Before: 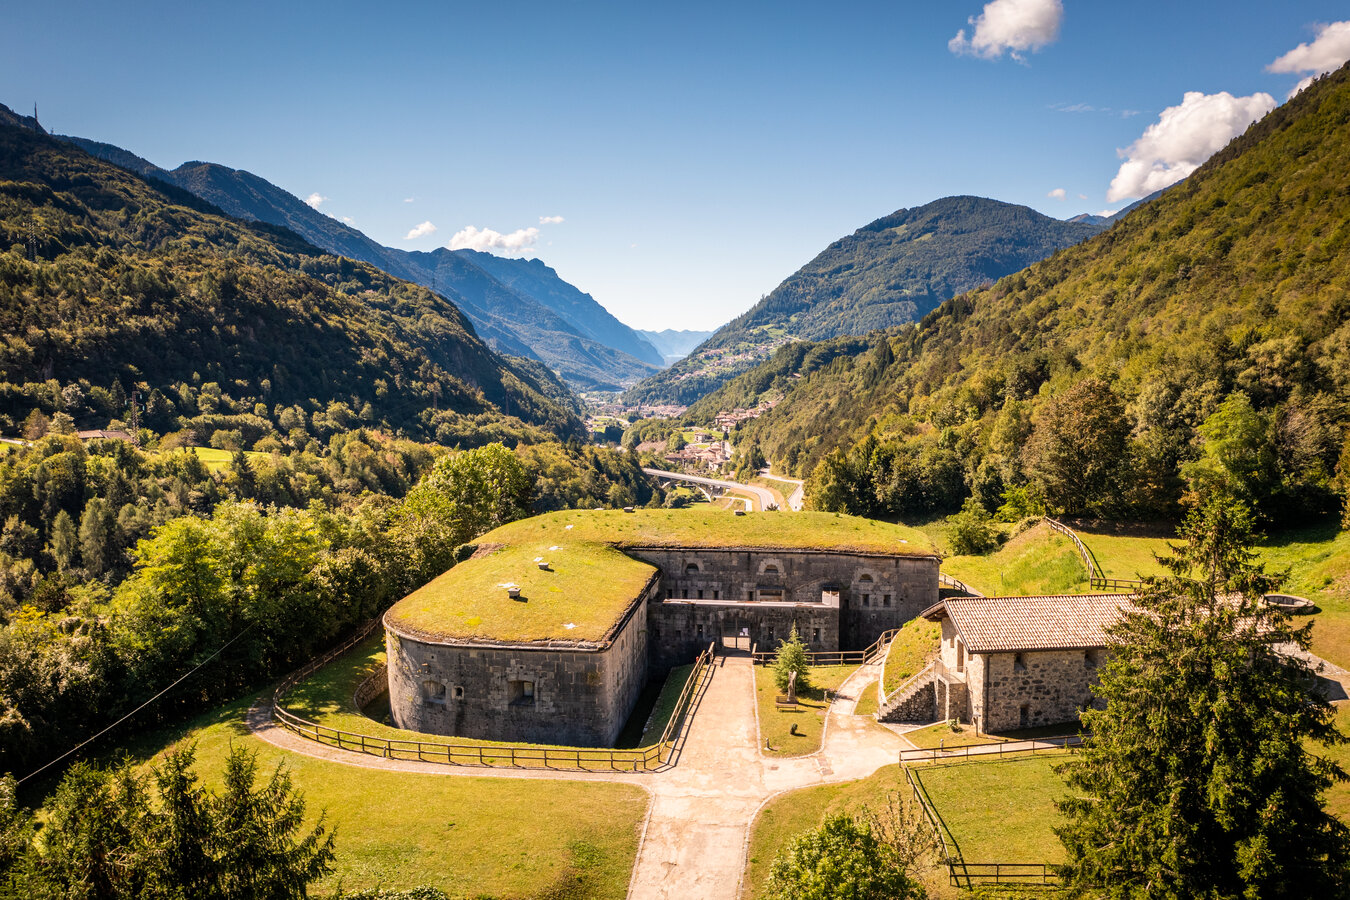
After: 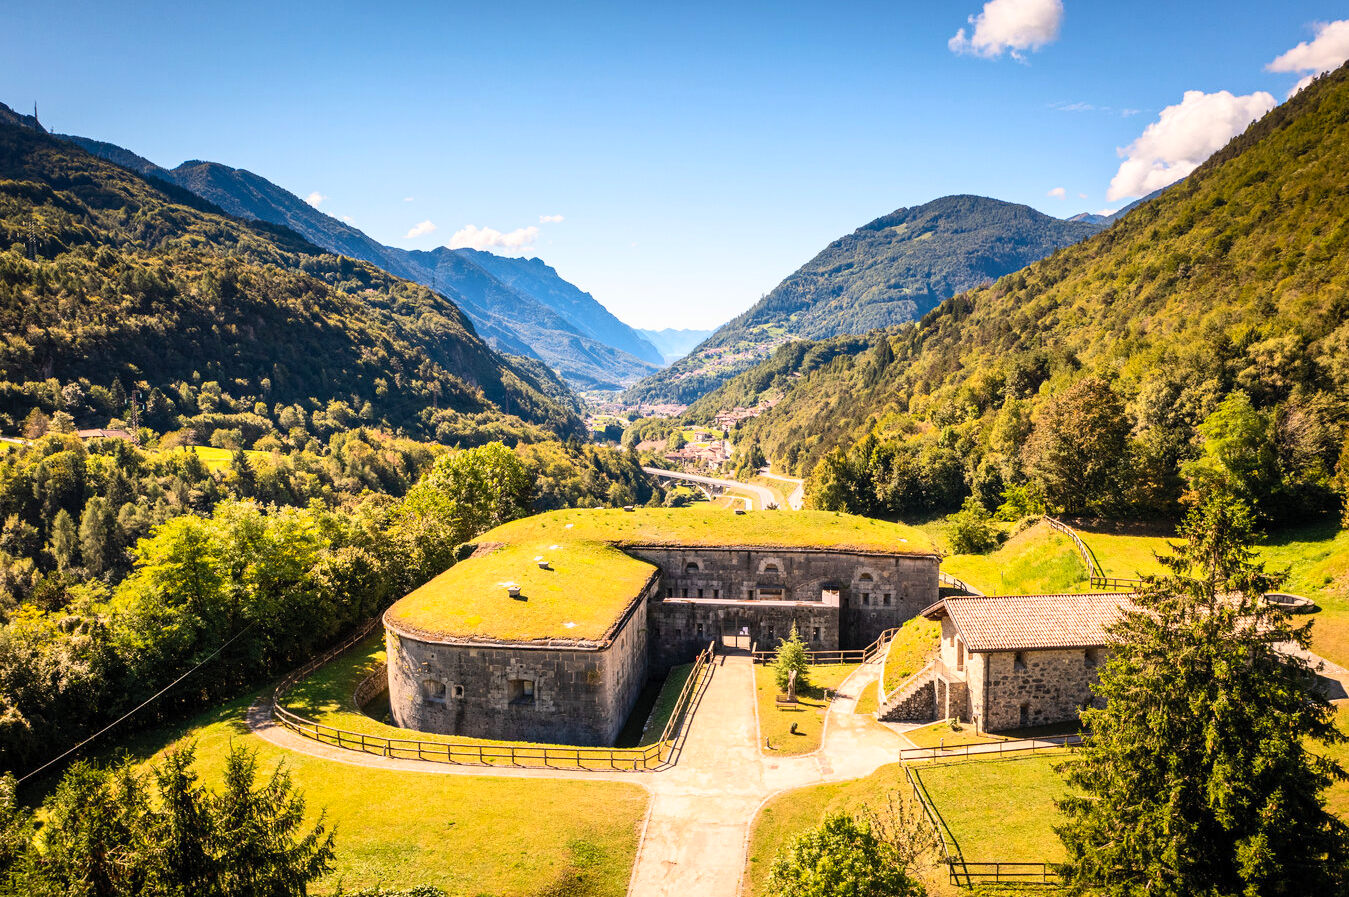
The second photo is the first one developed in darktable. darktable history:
contrast brightness saturation: contrast 0.202, brightness 0.163, saturation 0.229
crop: top 0.136%, bottom 0.146%
